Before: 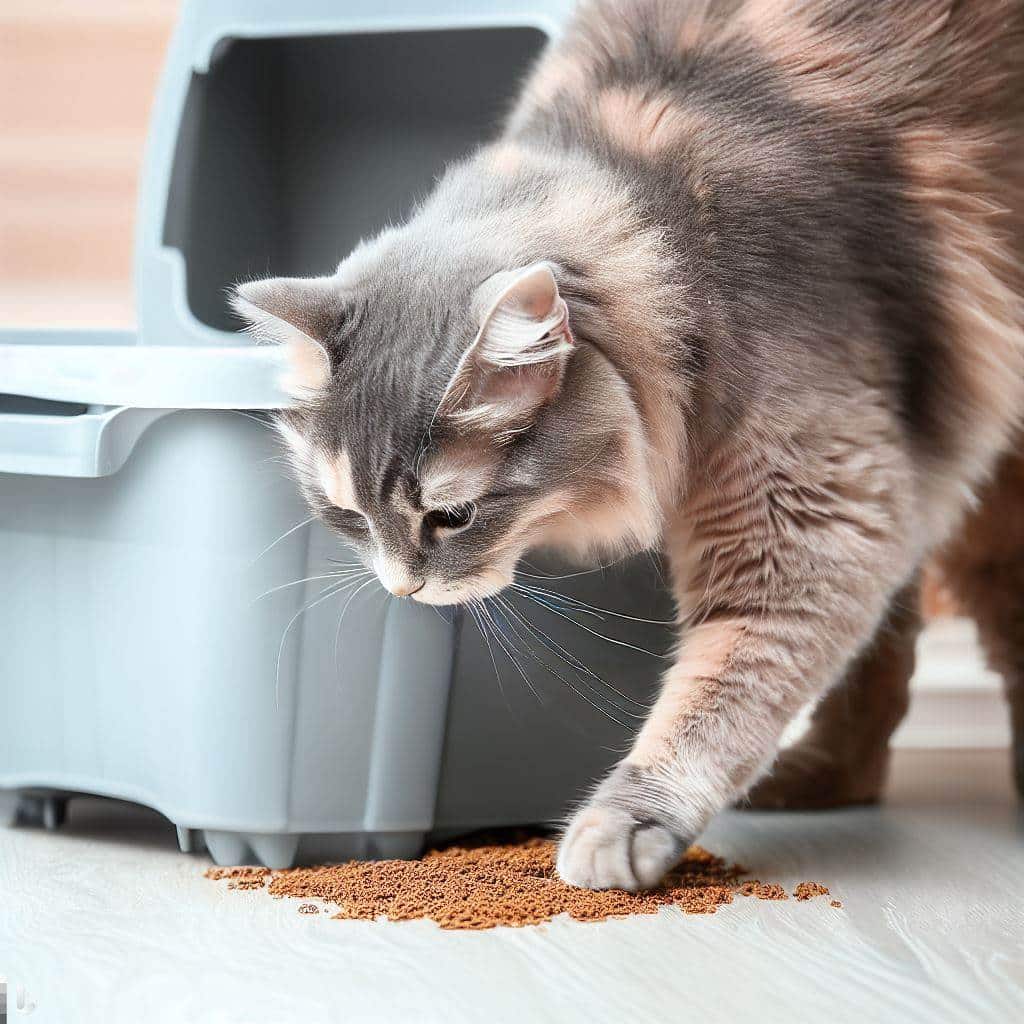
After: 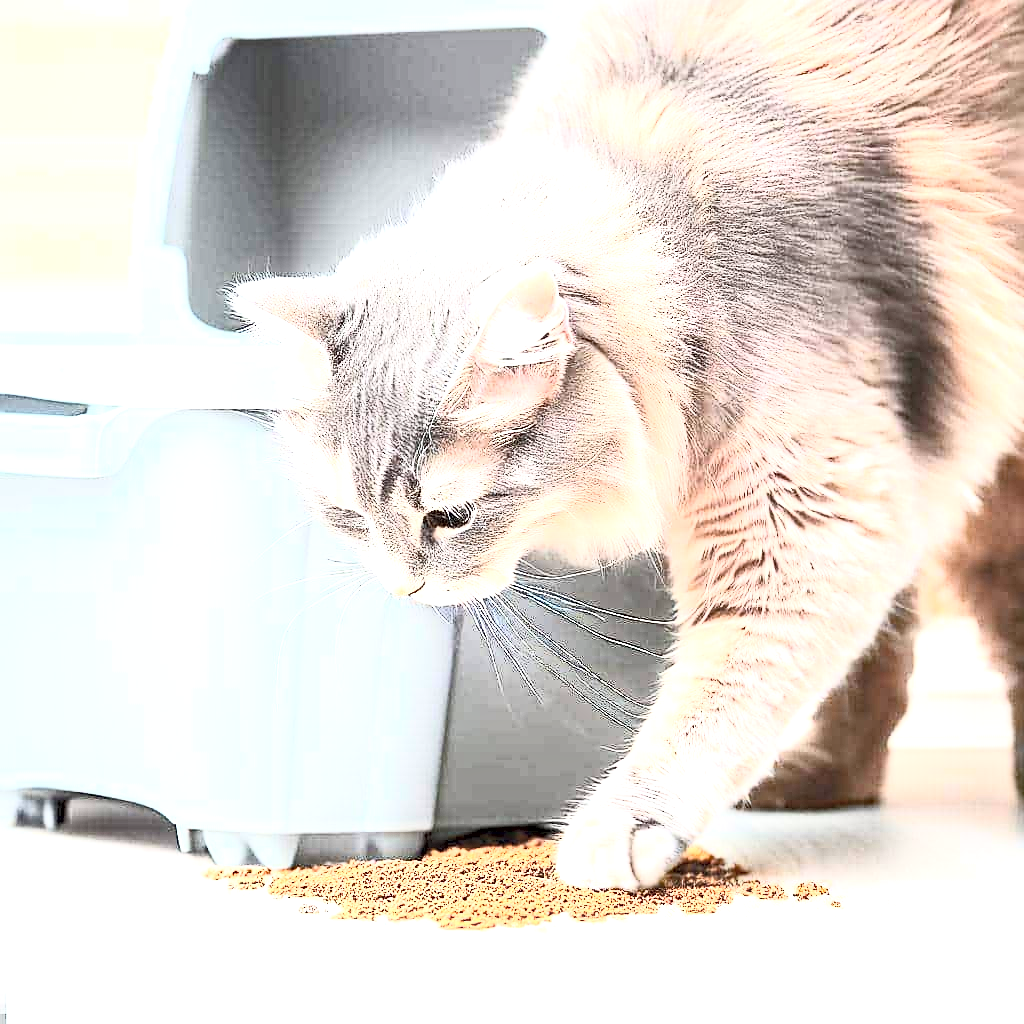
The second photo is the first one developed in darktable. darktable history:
contrast brightness saturation: contrast 0.43, brightness 0.56, saturation -0.19
haze removal: compatibility mode true, adaptive false
exposure: black level correction 0, exposure 1.675 EV, compensate exposure bias true, compensate highlight preservation false
sharpen: on, module defaults
